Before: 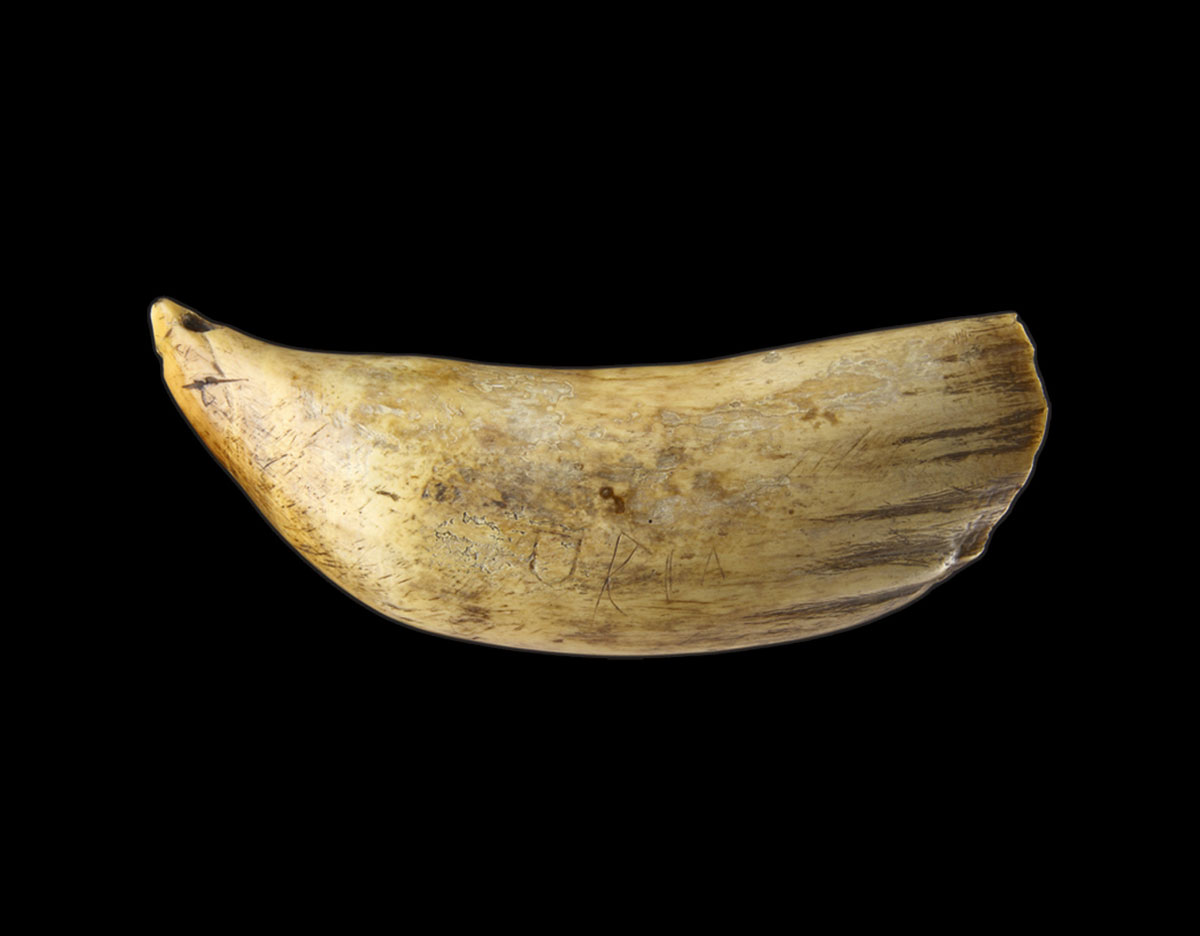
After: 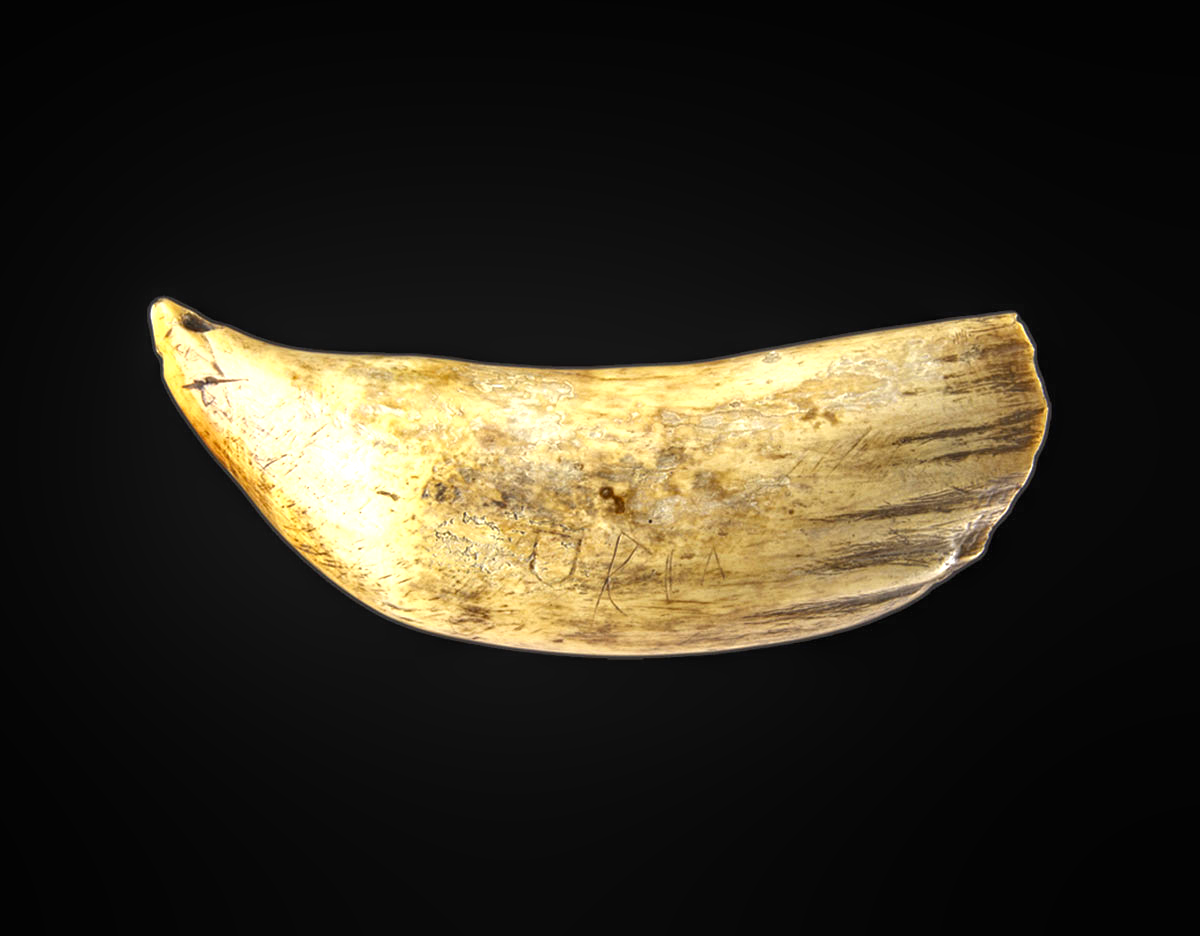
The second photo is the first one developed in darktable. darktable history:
exposure: black level correction 0, exposure 1.198 EV, compensate exposure bias true, compensate highlight preservation false
local contrast: on, module defaults
